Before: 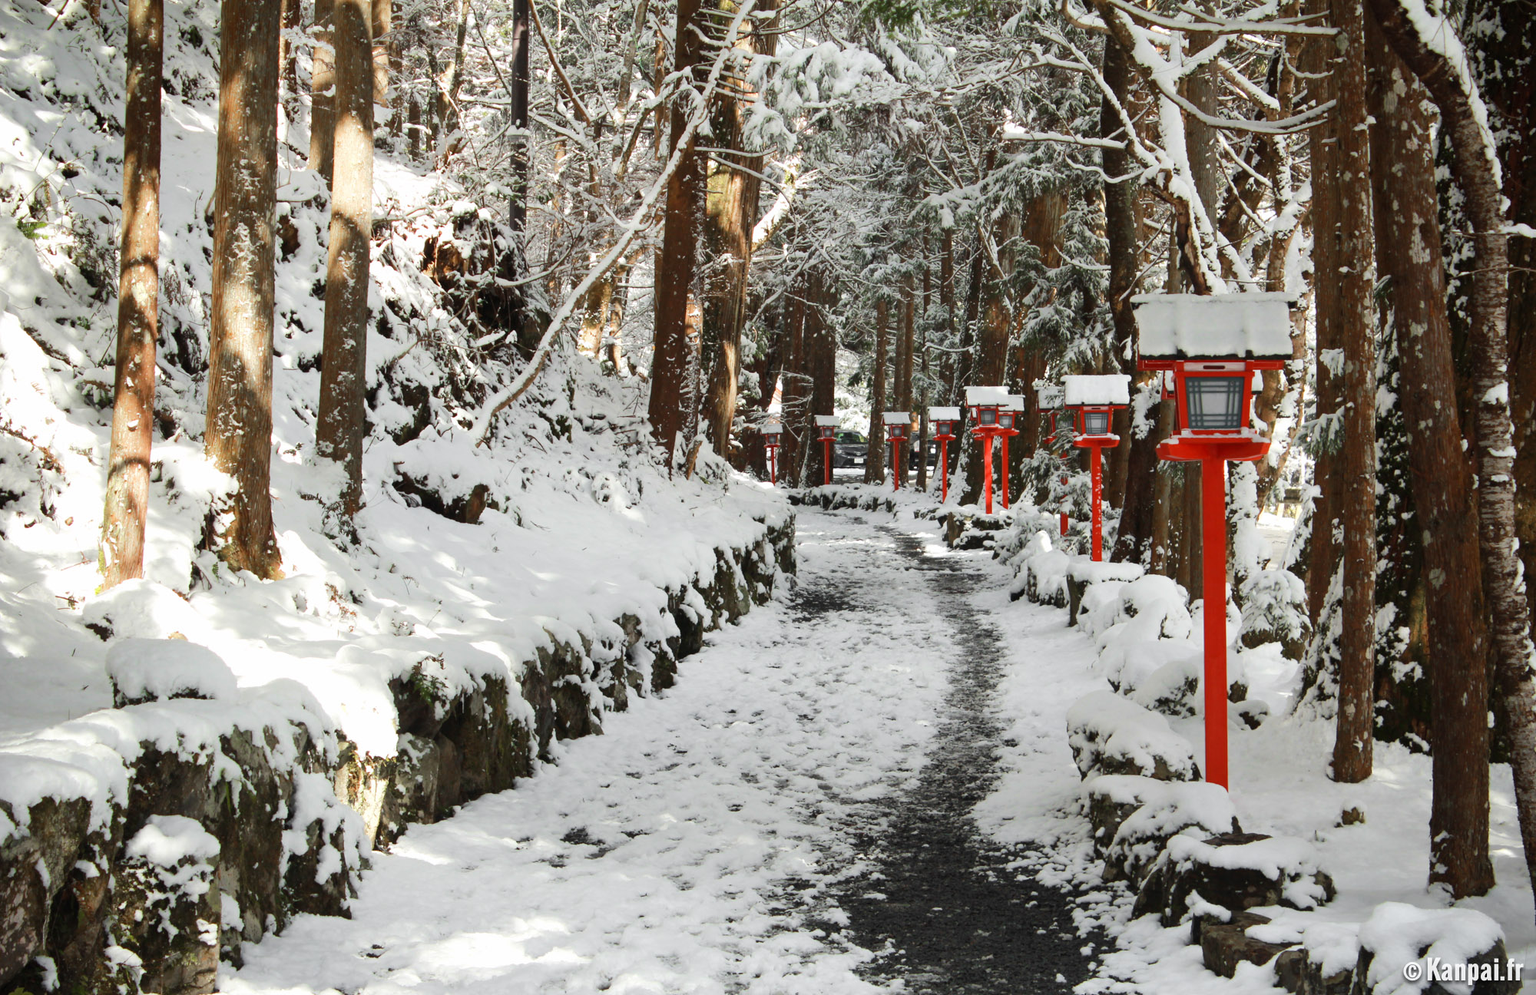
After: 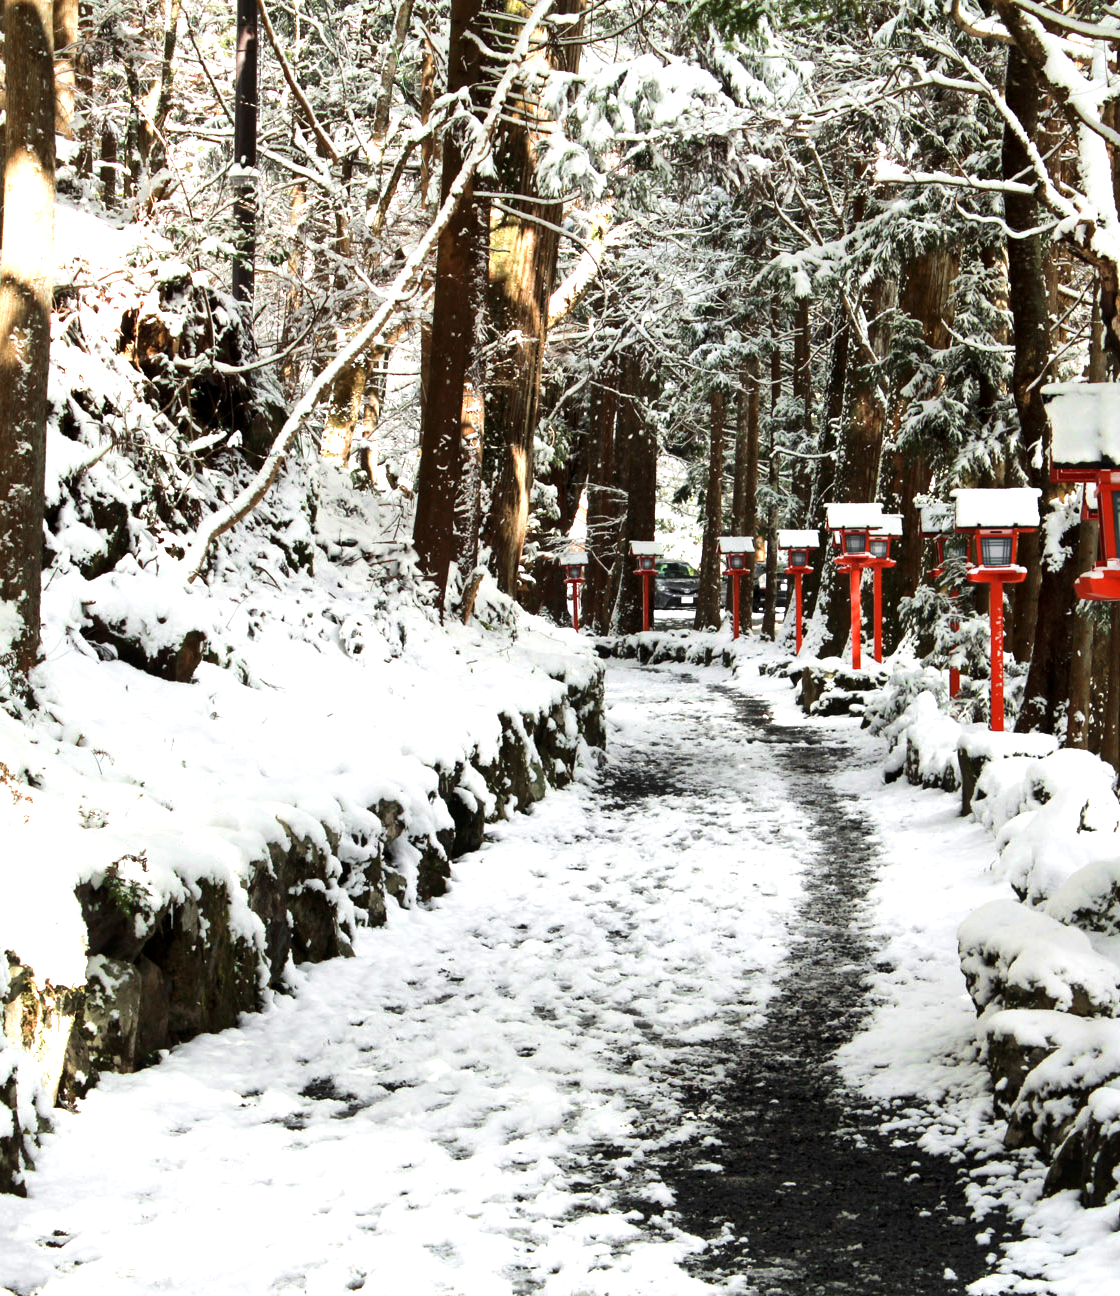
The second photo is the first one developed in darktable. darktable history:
tone equalizer: -8 EV -0.768 EV, -7 EV -0.677 EV, -6 EV -0.636 EV, -5 EV -0.372 EV, -3 EV 0.369 EV, -2 EV 0.6 EV, -1 EV 0.698 EV, +0 EV 0.747 EV, edges refinement/feathering 500, mask exposure compensation -1.57 EV, preserve details no
crop: left 21.579%, right 22.389%
velvia: on, module defaults
local contrast: mode bilateral grid, contrast 21, coarseness 50, detail 149%, midtone range 0.2
